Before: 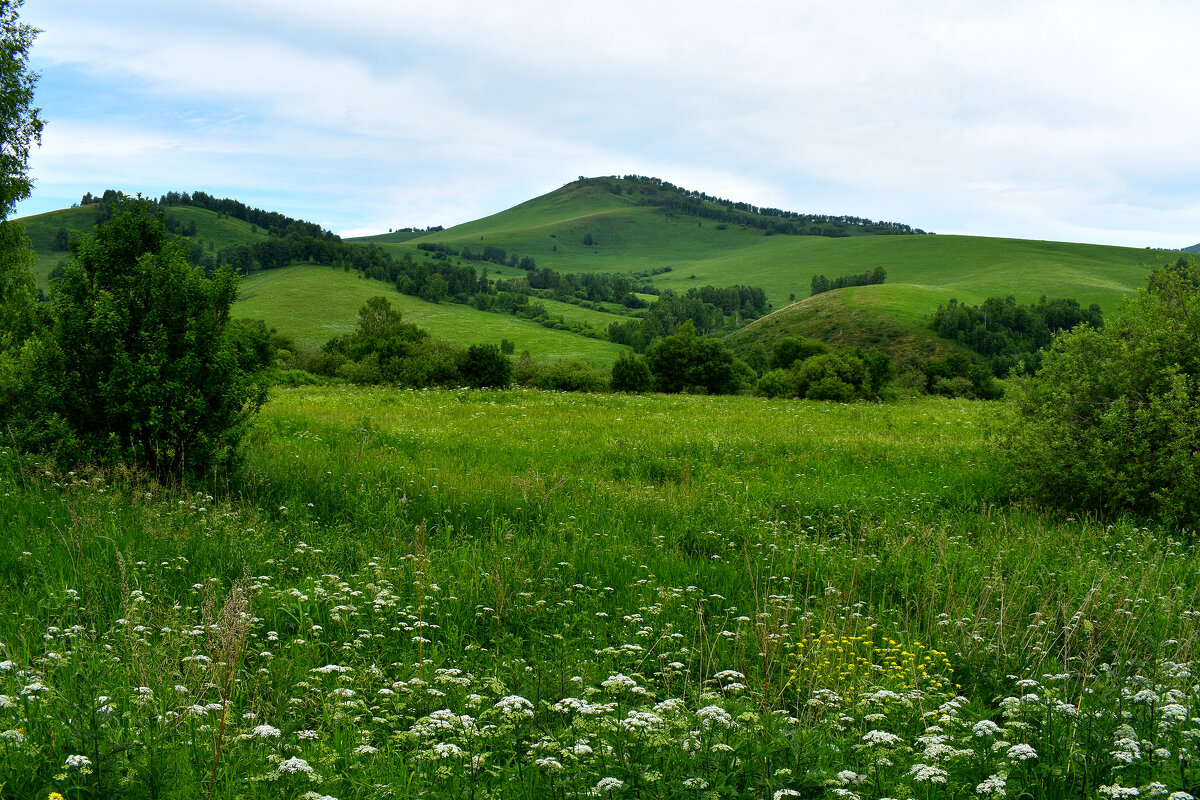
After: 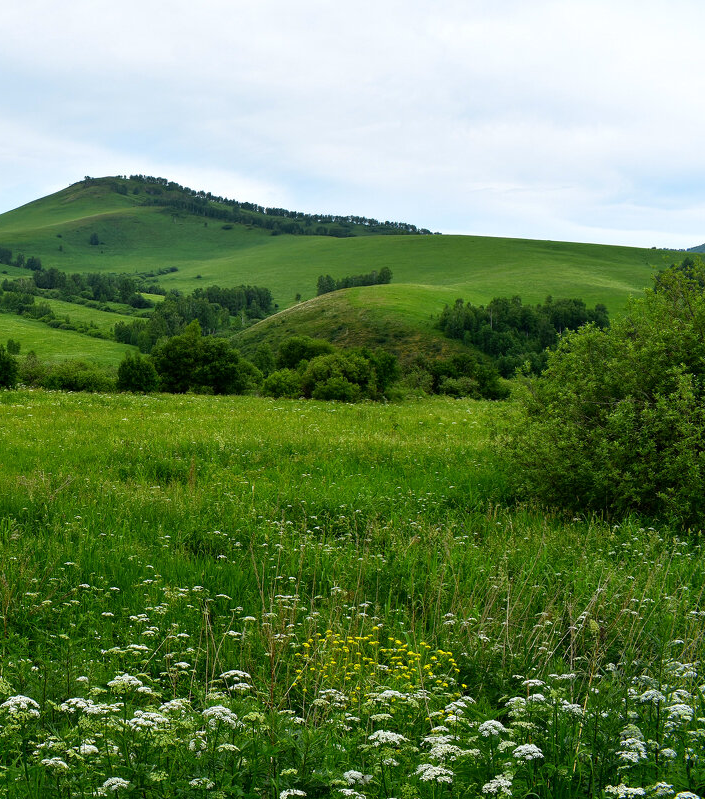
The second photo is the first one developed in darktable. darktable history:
color correction: highlights a* 0.042, highlights b* -0.503
crop: left 41.241%
